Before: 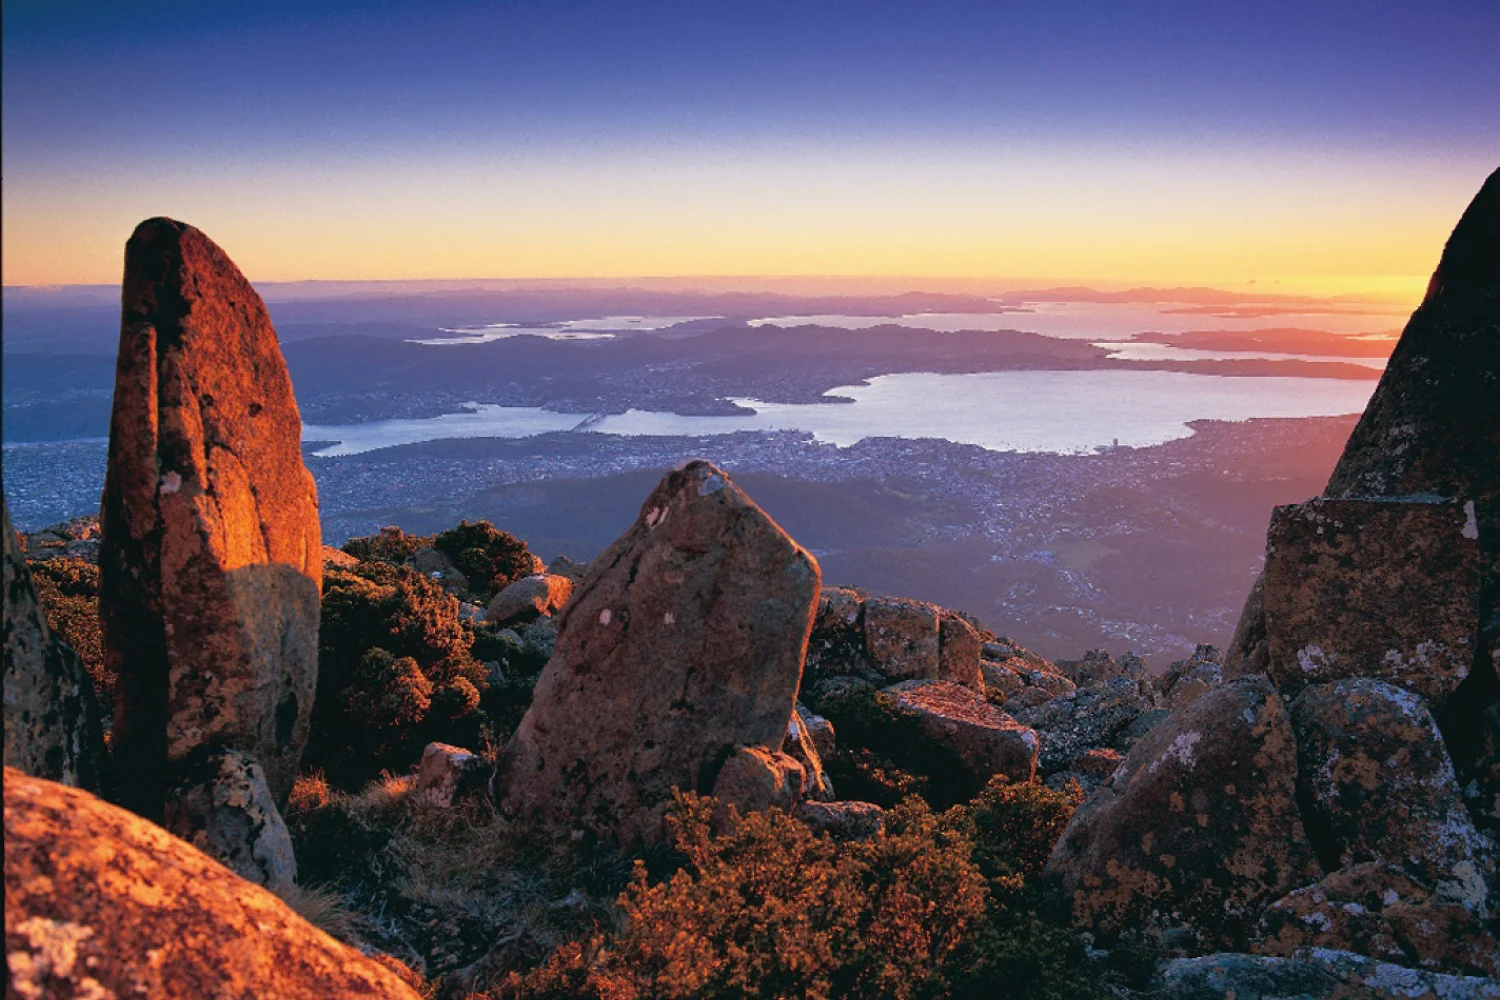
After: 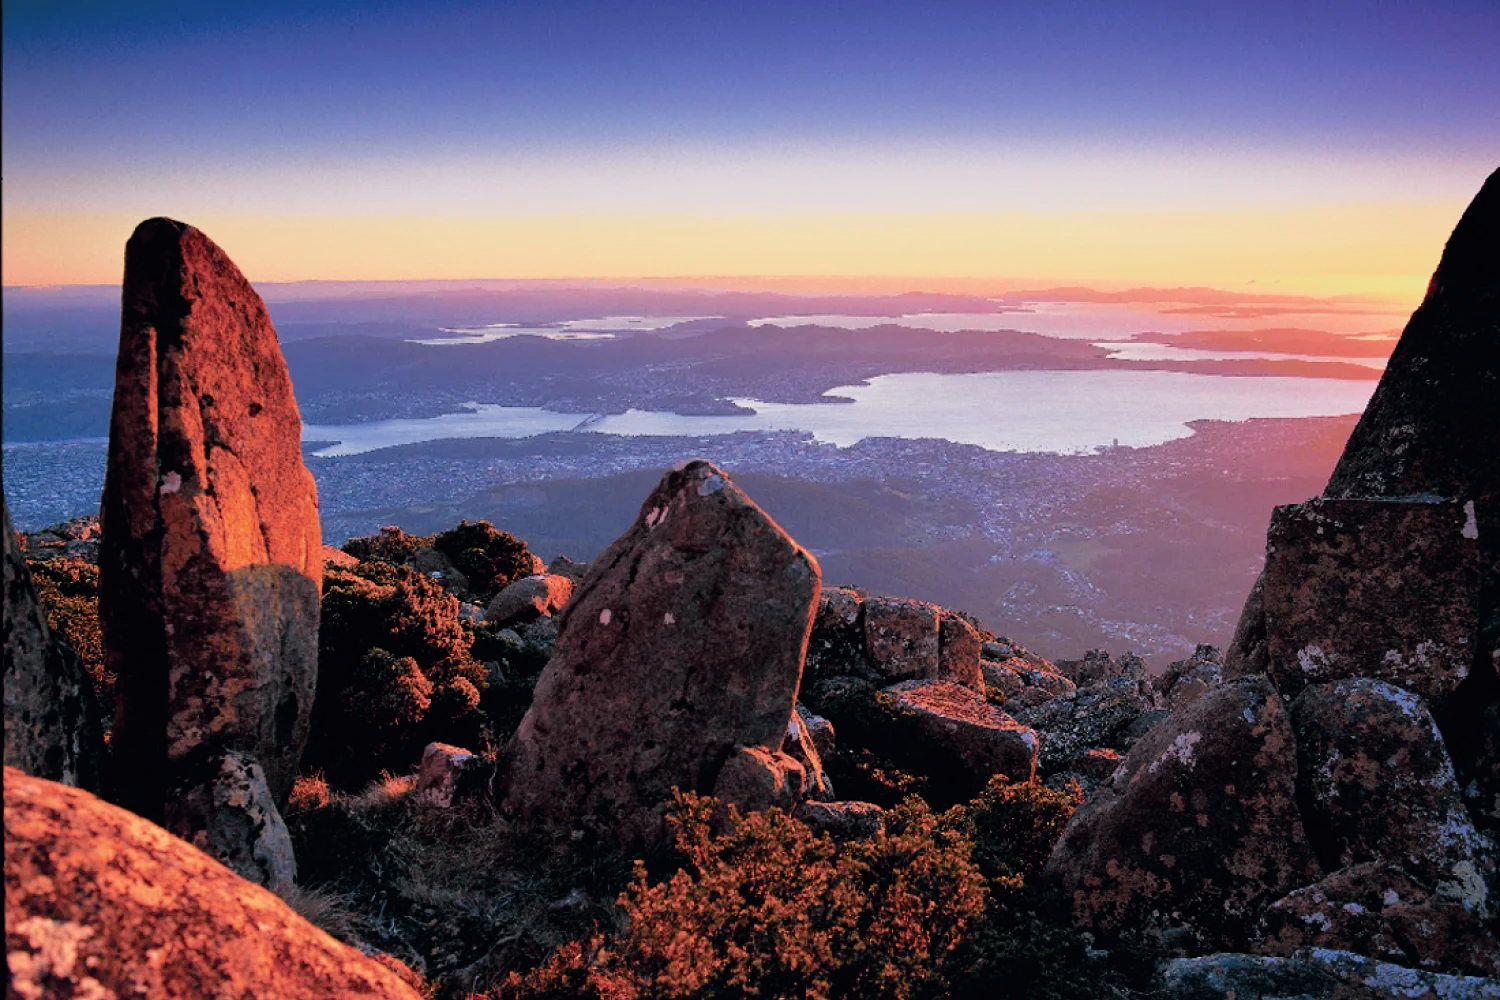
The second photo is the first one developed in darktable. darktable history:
tone curve: curves: ch0 [(0, 0) (0.105, 0.08) (0.195, 0.18) (0.283, 0.288) (0.384, 0.419) (0.485, 0.531) (0.638, 0.69) (0.795, 0.879) (1, 0.977)]; ch1 [(0, 0) (0.161, 0.092) (0.35, 0.33) (0.379, 0.401) (0.456, 0.469) (0.498, 0.503) (0.531, 0.537) (0.596, 0.621) (0.635, 0.655) (1, 1)]; ch2 [(0, 0) (0.371, 0.362) (0.437, 0.437) (0.483, 0.484) (0.53, 0.515) (0.56, 0.58) (0.622, 0.606) (1, 1)], color space Lab, independent channels, preserve colors none
filmic rgb: black relative exposure -7.65 EV, white relative exposure 4.56 EV, hardness 3.61, color science v6 (2022)
